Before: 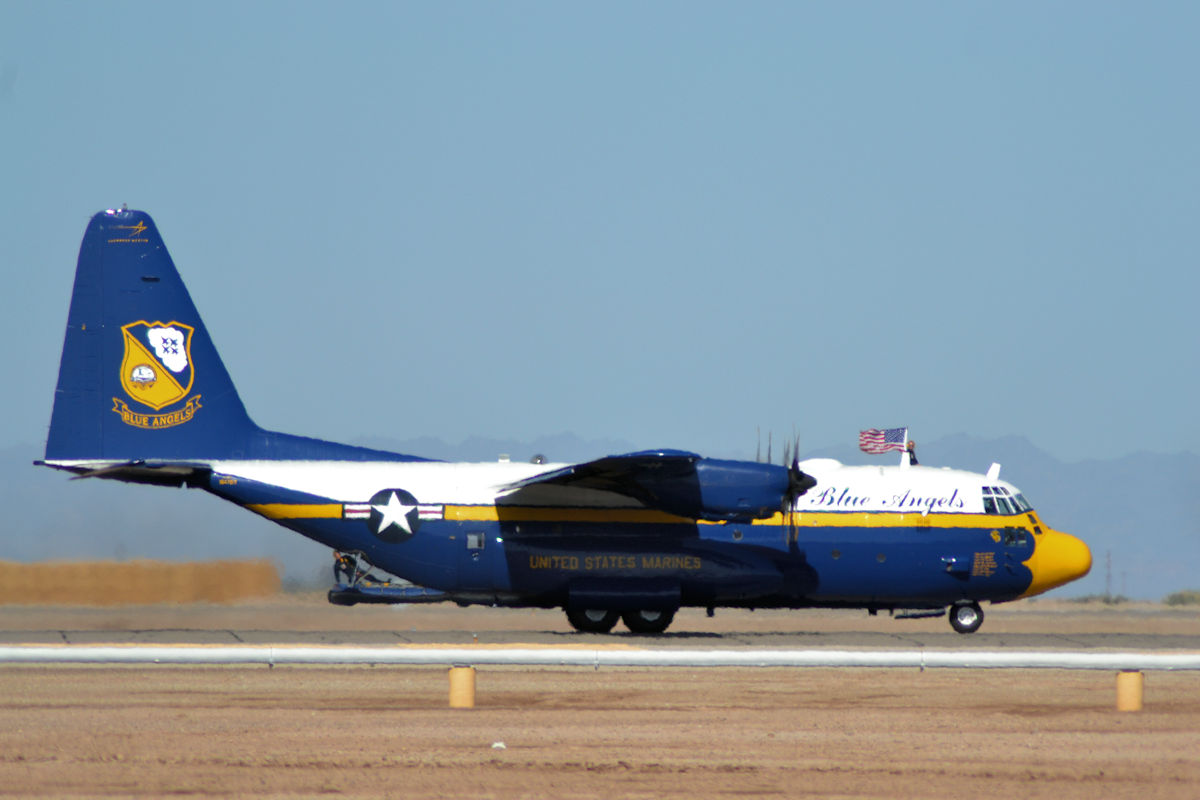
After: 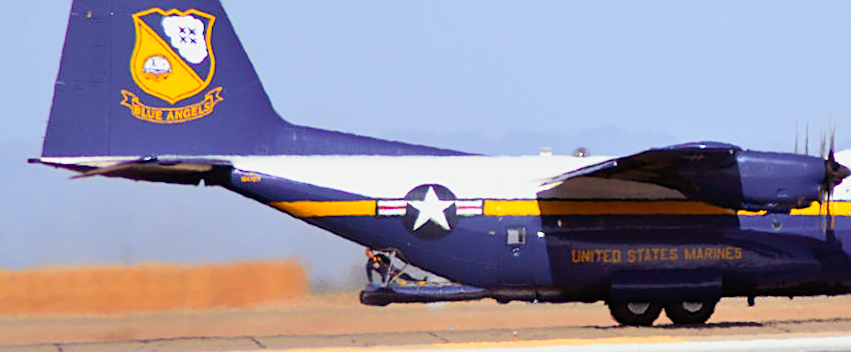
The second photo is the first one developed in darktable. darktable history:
crop: top 36.498%, right 27.964%, bottom 14.995%
contrast brightness saturation: contrast 0.2, brightness 0.16, saturation 0.22
rotate and perspective: rotation -0.013°, lens shift (vertical) -0.027, lens shift (horizontal) 0.178, crop left 0.016, crop right 0.989, crop top 0.082, crop bottom 0.918
tone curve: curves: ch0 [(0, 0) (0.07, 0.052) (0.23, 0.254) (0.486, 0.53) (0.822, 0.825) (0.994, 0.955)]; ch1 [(0, 0) (0.226, 0.261) (0.379, 0.442) (0.469, 0.472) (0.495, 0.495) (0.514, 0.504) (0.561, 0.568) (0.59, 0.612) (1, 1)]; ch2 [(0, 0) (0.269, 0.299) (0.459, 0.441) (0.498, 0.499) (0.523, 0.52) (0.551, 0.576) (0.629, 0.643) (0.659, 0.681) (0.718, 0.764) (1, 1)], color space Lab, independent channels, preserve colors none
rgb levels: mode RGB, independent channels, levels [[0, 0.474, 1], [0, 0.5, 1], [0, 0.5, 1]]
sharpen: on, module defaults
